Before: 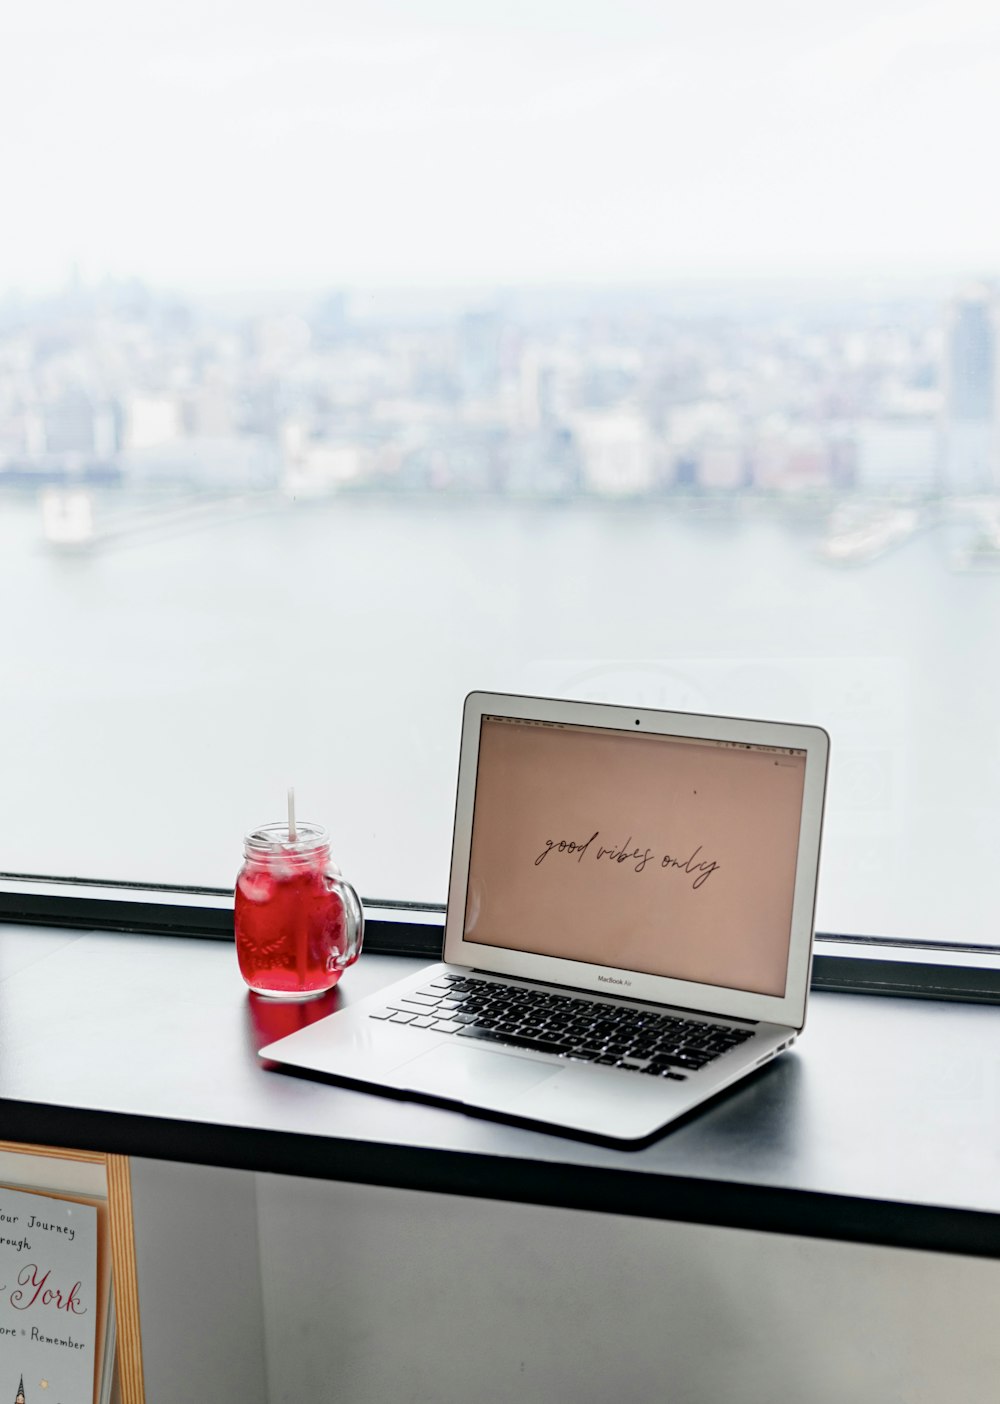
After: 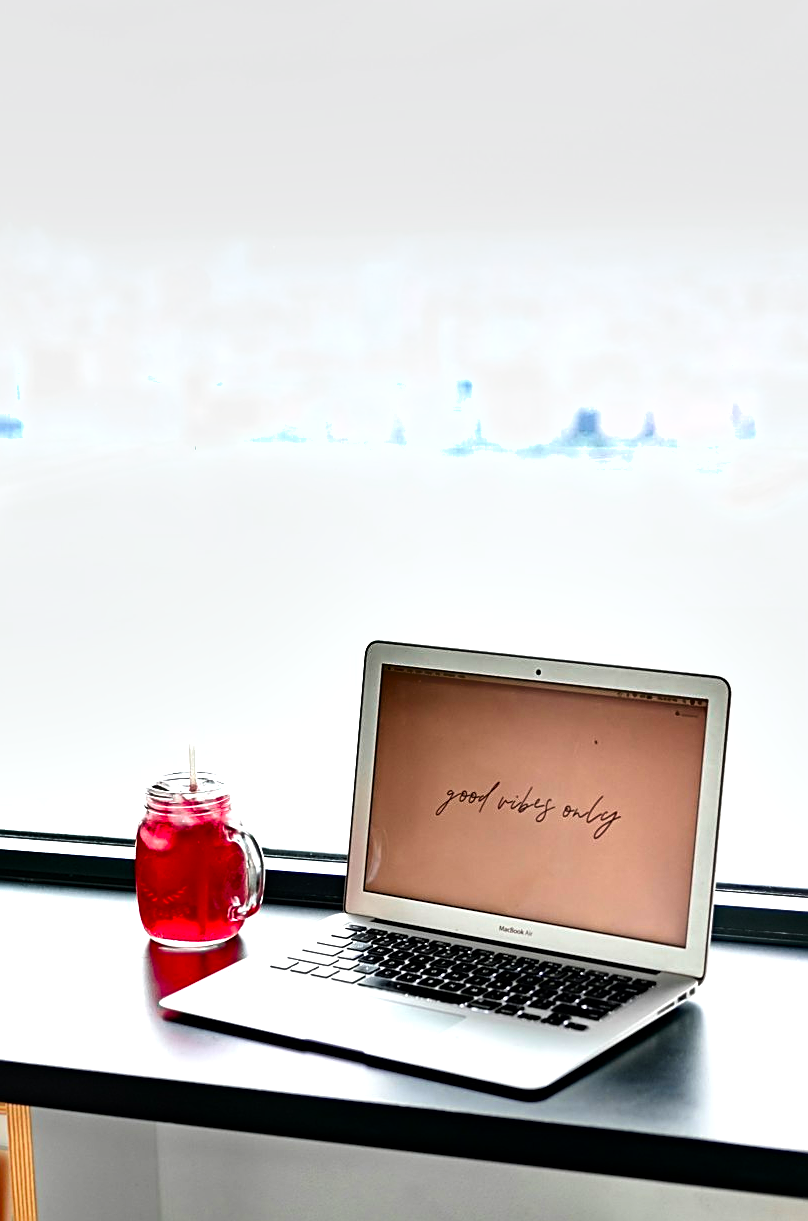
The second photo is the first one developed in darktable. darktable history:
sharpen: on, module defaults
shadows and highlights: shadows 39.86, highlights -53.31, low approximation 0.01, soften with gaussian
contrast brightness saturation: saturation 0.121
tone equalizer: -8 EV -0.772 EV, -7 EV -0.689 EV, -6 EV -0.592 EV, -5 EV -0.396 EV, -3 EV 0.374 EV, -2 EV 0.6 EV, -1 EV 0.678 EV, +0 EV 0.778 EV, luminance estimator HSV value / RGB max
crop: left 9.965%, top 3.576%, right 9.209%, bottom 9.402%
